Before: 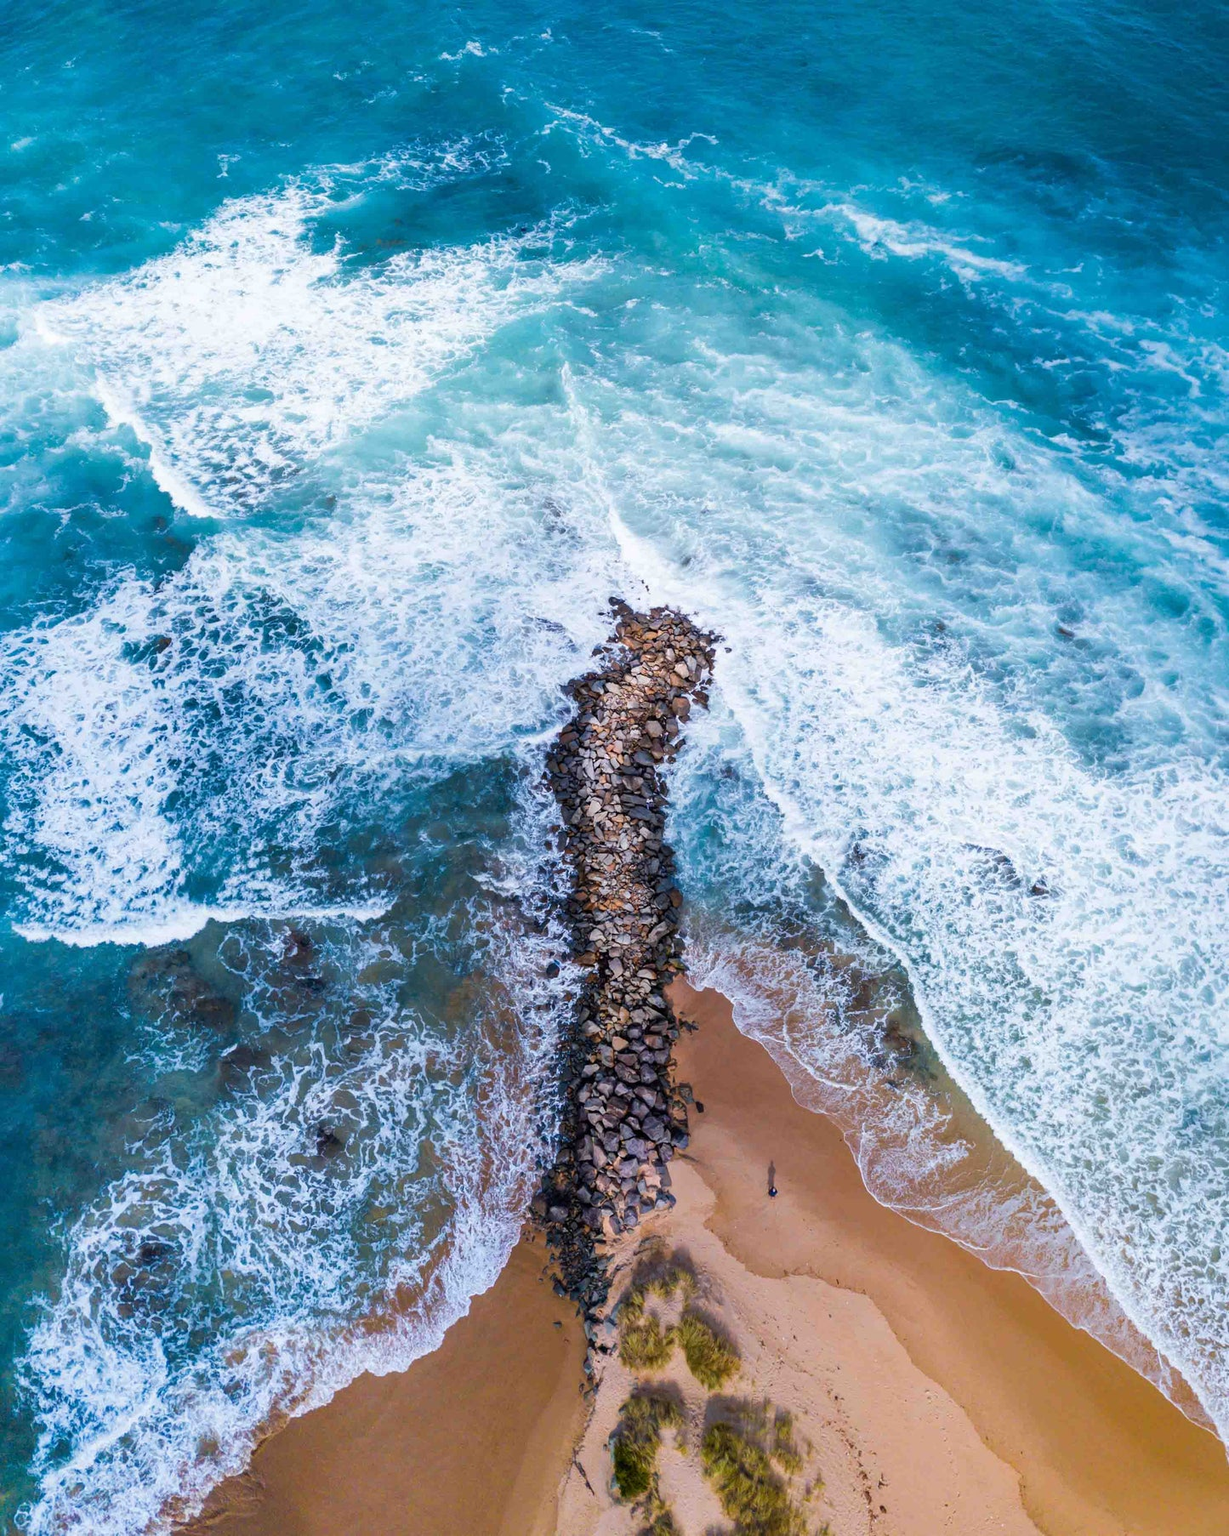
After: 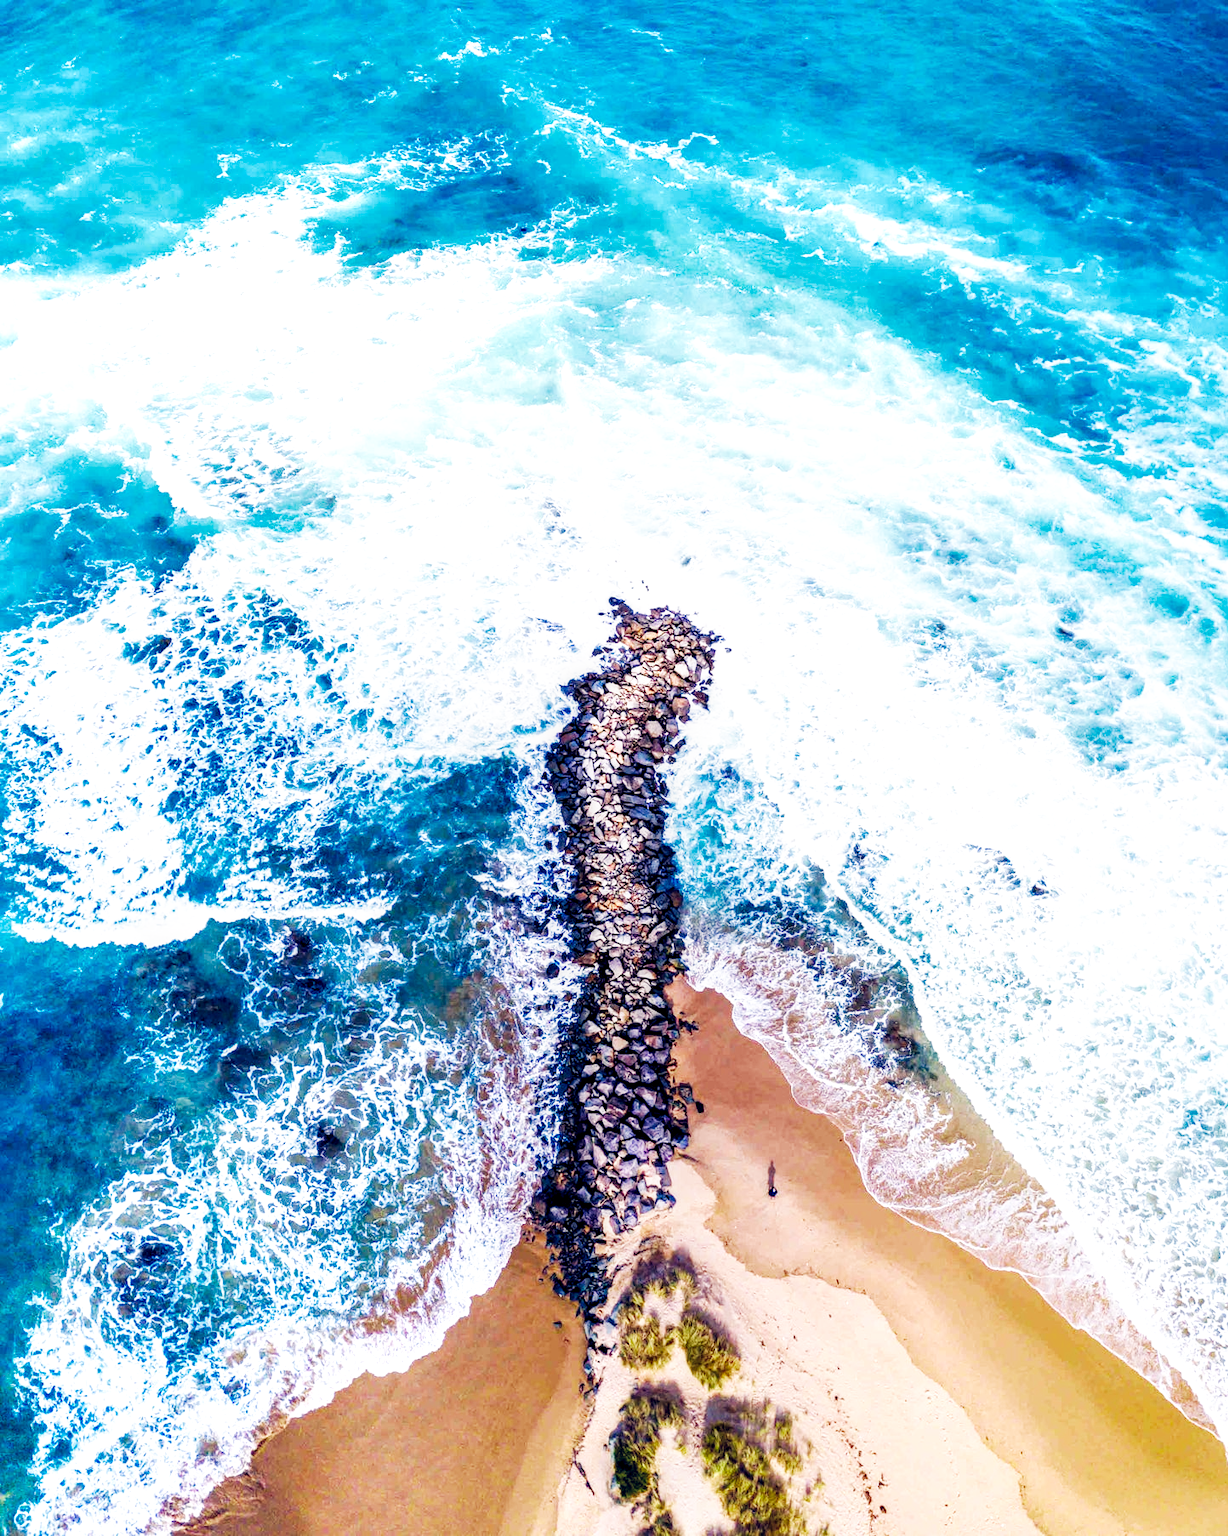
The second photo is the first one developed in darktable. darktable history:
base curve: curves: ch0 [(0, 0) (0.007, 0.004) (0.027, 0.03) (0.046, 0.07) (0.207, 0.54) (0.442, 0.872) (0.673, 0.972) (1, 1)], preserve colors none
color zones: curves: ch1 [(0.113, 0.438) (0.75, 0.5)]; ch2 [(0.12, 0.526) (0.75, 0.5)]
local contrast: shadows 94%
color balance rgb: highlights gain › chroma 2.94%, highlights gain › hue 60.57°, global offset › chroma 0.25%, global offset › hue 256.52°, perceptual saturation grading › global saturation 20%, perceptual saturation grading › highlights -50%, perceptual saturation grading › shadows 30%, contrast 15%
